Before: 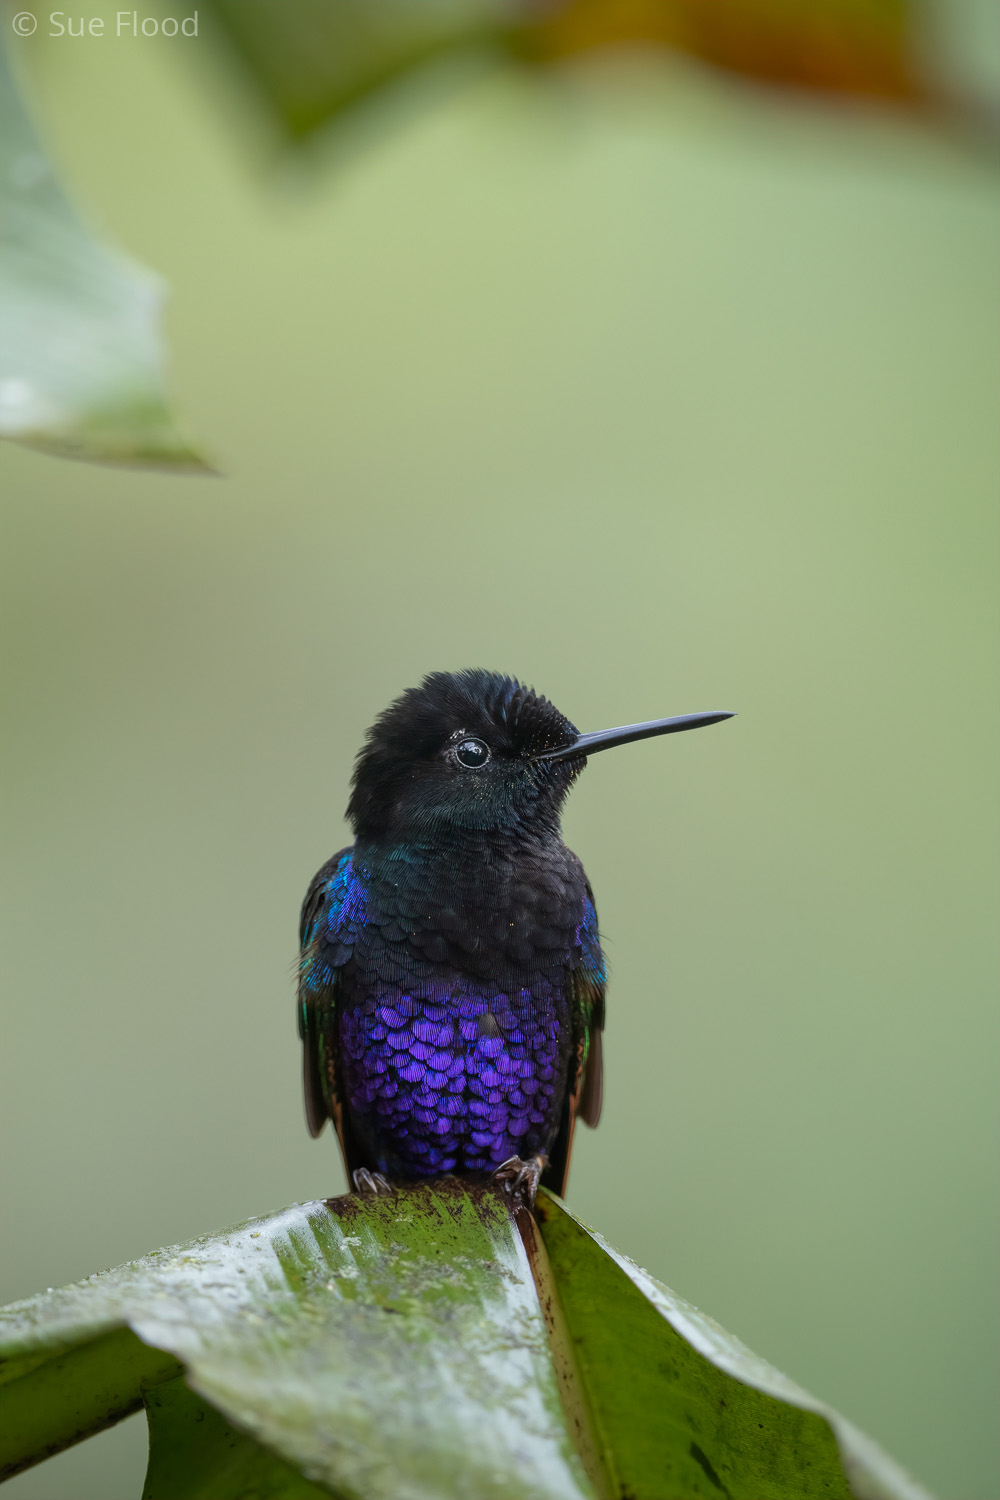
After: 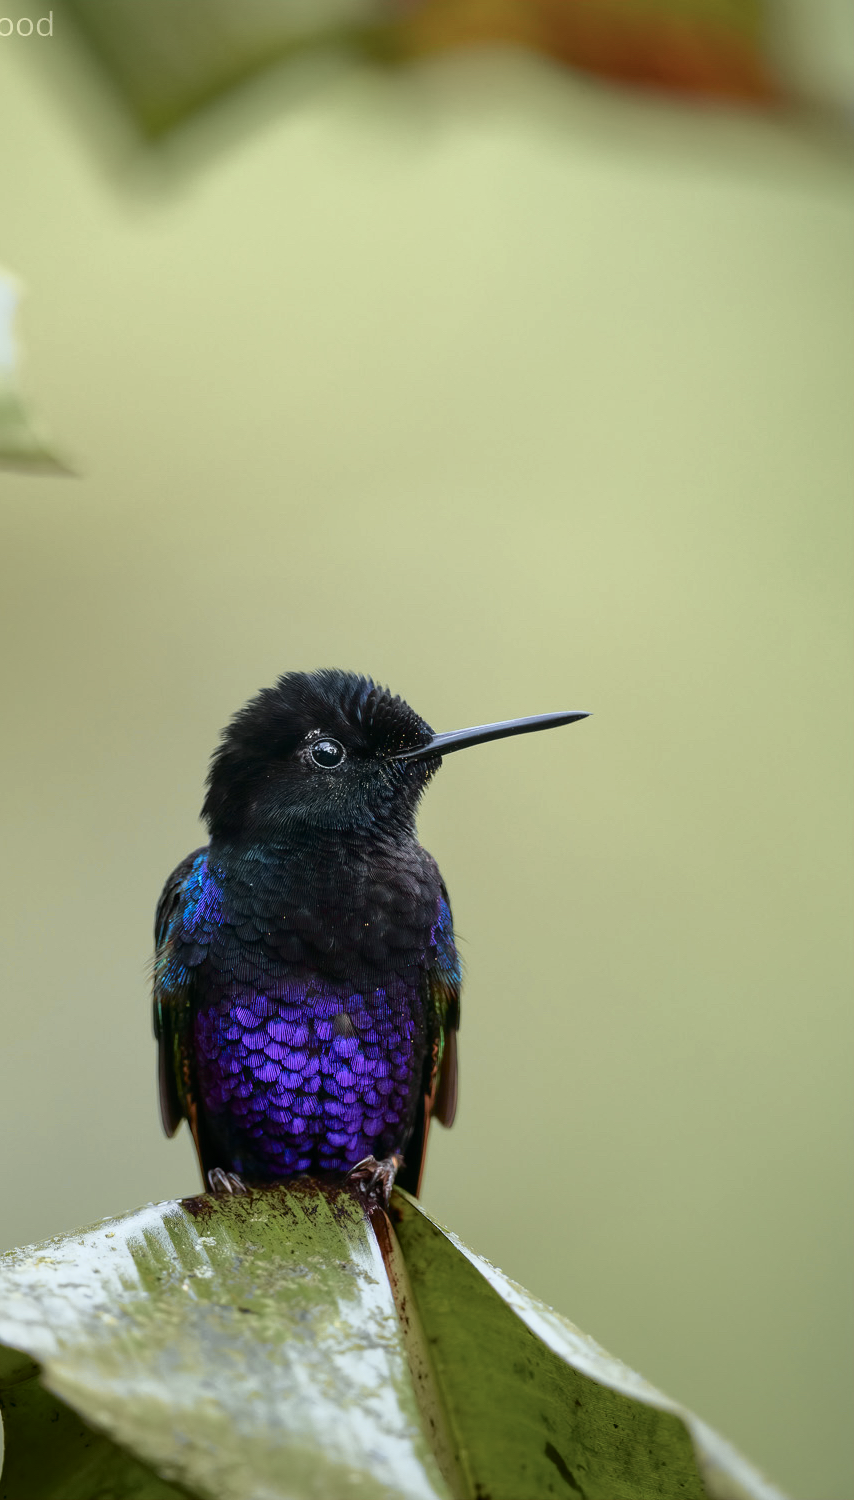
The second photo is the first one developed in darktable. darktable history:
crop and rotate: left 14.584%
tone curve: curves: ch0 [(0, 0) (0.105, 0.068) (0.195, 0.162) (0.283, 0.283) (0.384, 0.404) (0.485, 0.531) (0.638, 0.681) (0.795, 0.879) (1, 0.977)]; ch1 [(0, 0) (0.161, 0.092) (0.35, 0.33) (0.379, 0.401) (0.456, 0.469) (0.504, 0.5) (0.512, 0.514) (0.58, 0.597) (0.635, 0.646) (1, 1)]; ch2 [(0, 0) (0.371, 0.362) (0.437, 0.437) (0.5, 0.5) (0.53, 0.523) (0.56, 0.58) (0.622, 0.606) (1, 1)], color space Lab, independent channels, preserve colors none
